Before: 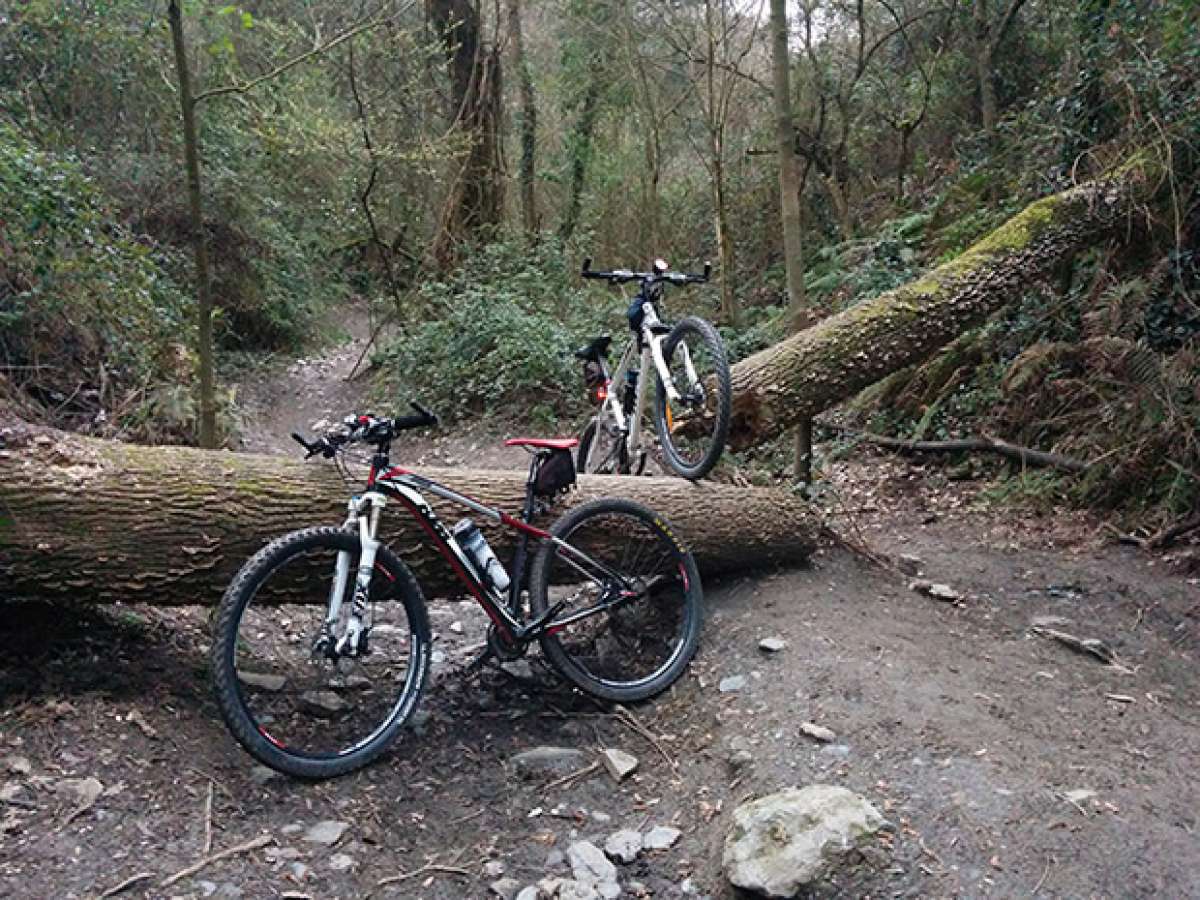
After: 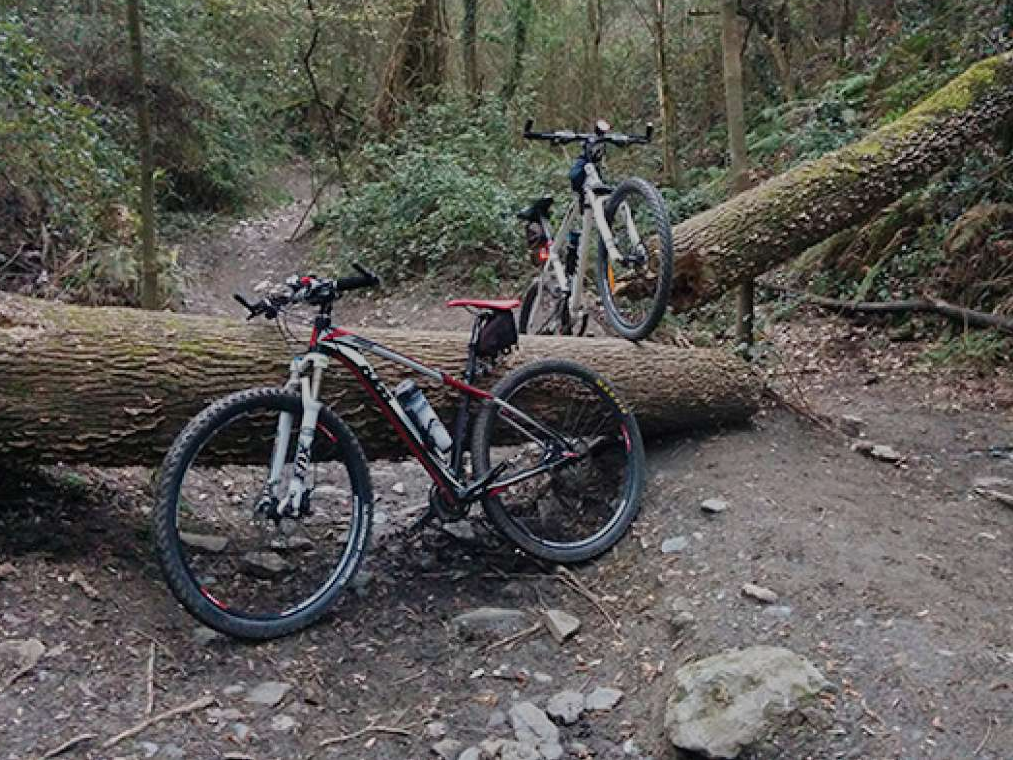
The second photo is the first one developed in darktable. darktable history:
tone equalizer: -8 EV -0.002 EV, -7 EV 0.005 EV, -6 EV -0.008 EV, -5 EV 0.007 EV, -4 EV -0.042 EV, -3 EV -0.233 EV, -2 EV -0.662 EV, -1 EV -0.983 EV, +0 EV -0.969 EV, smoothing diameter 2%, edges refinement/feathering 20, mask exposure compensation -1.57 EV, filter diffusion 5
crop and rotate: left 4.842%, top 15.51%, right 10.668%
